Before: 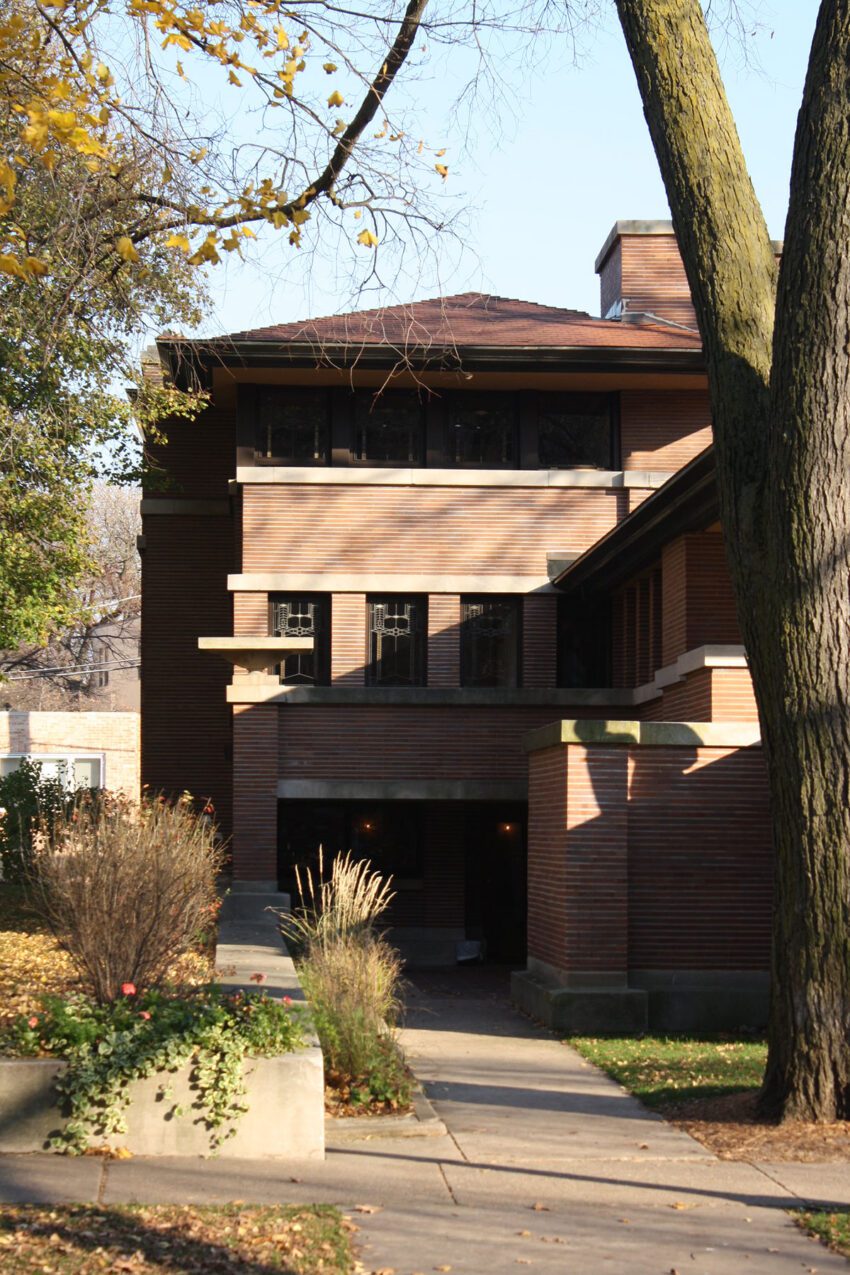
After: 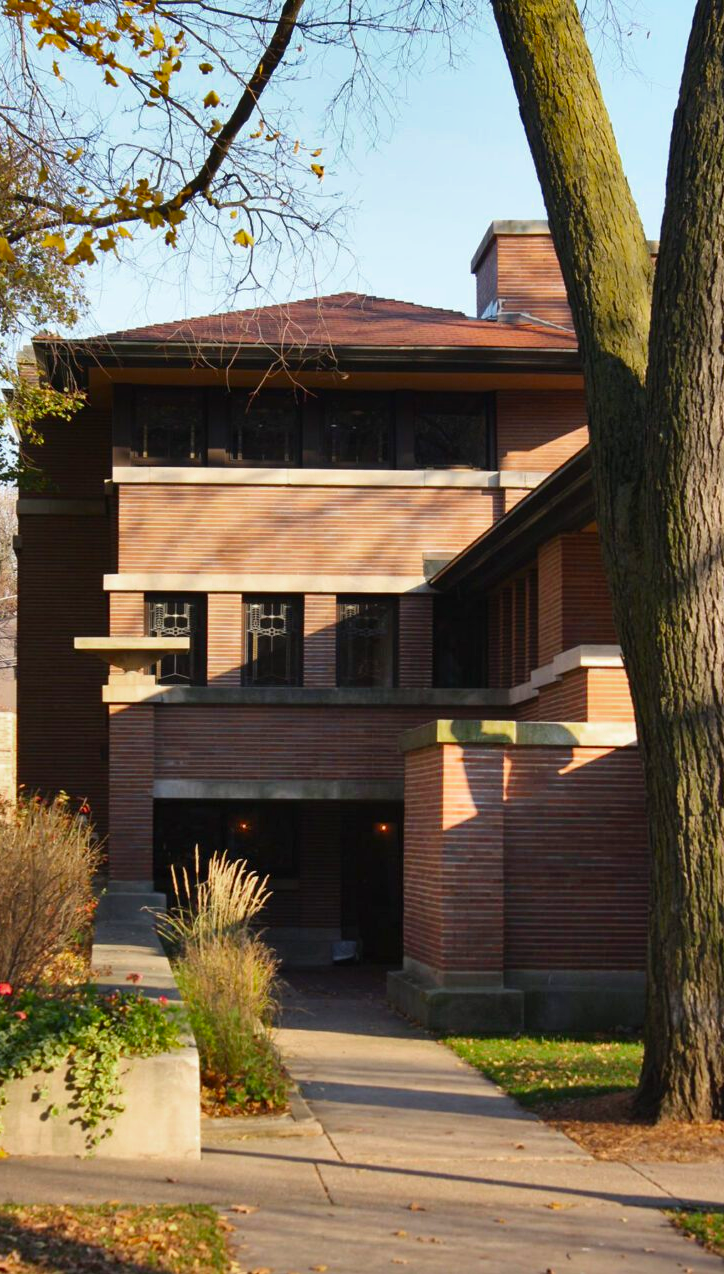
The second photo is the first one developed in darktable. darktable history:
crop and rotate: left 14.739%
shadows and highlights: shadows 58.76, highlights -60.22, soften with gaussian
color zones: curves: ch0 [(0, 0.425) (0.143, 0.422) (0.286, 0.42) (0.429, 0.419) (0.571, 0.419) (0.714, 0.42) (0.857, 0.422) (1, 0.425)]; ch1 [(0, 0.666) (0.143, 0.669) (0.286, 0.671) (0.429, 0.67) (0.571, 0.67) (0.714, 0.67) (0.857, 0.67) (1, 0.666)]
